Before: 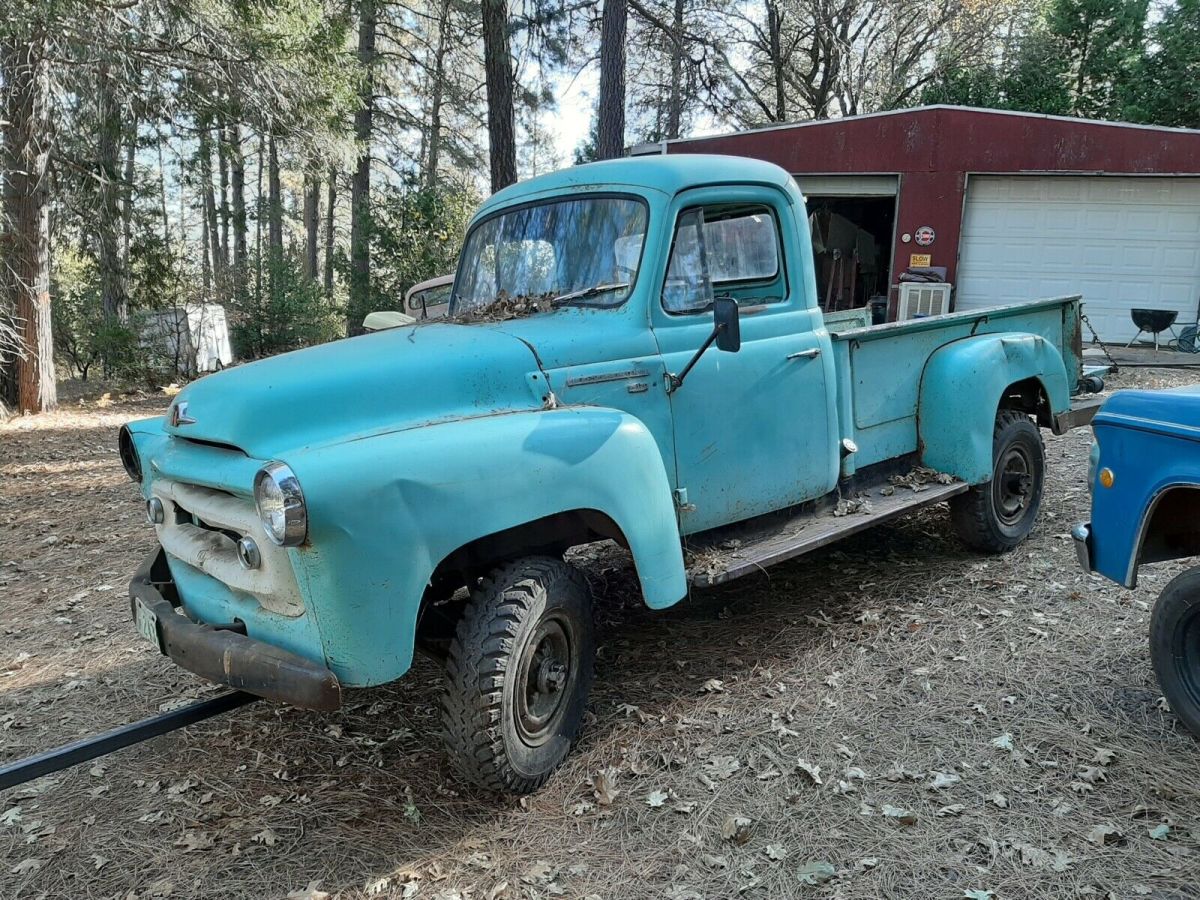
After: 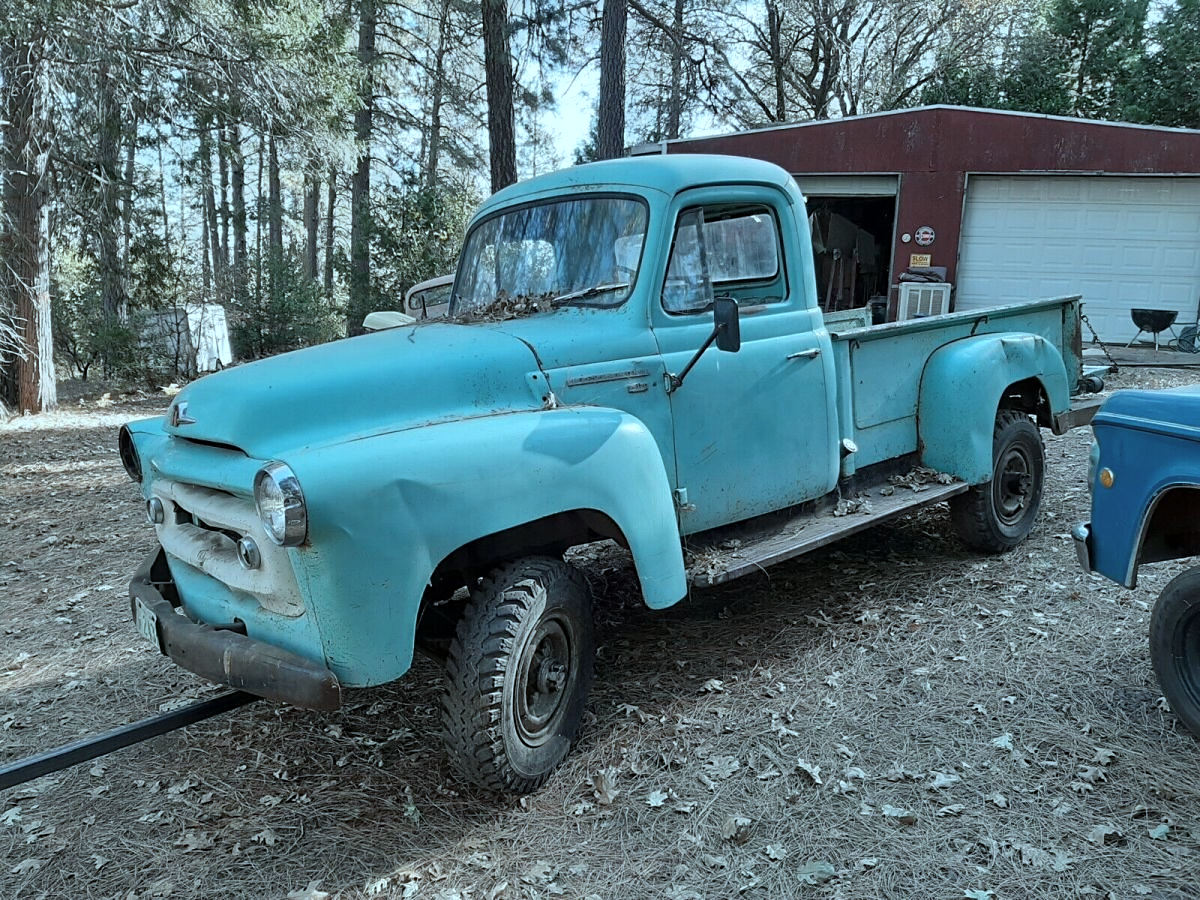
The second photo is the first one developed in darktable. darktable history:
sharpen: amount 0.206
color correction: highlights a* -13.17, highlights b* -17.83, saturation 0.714
